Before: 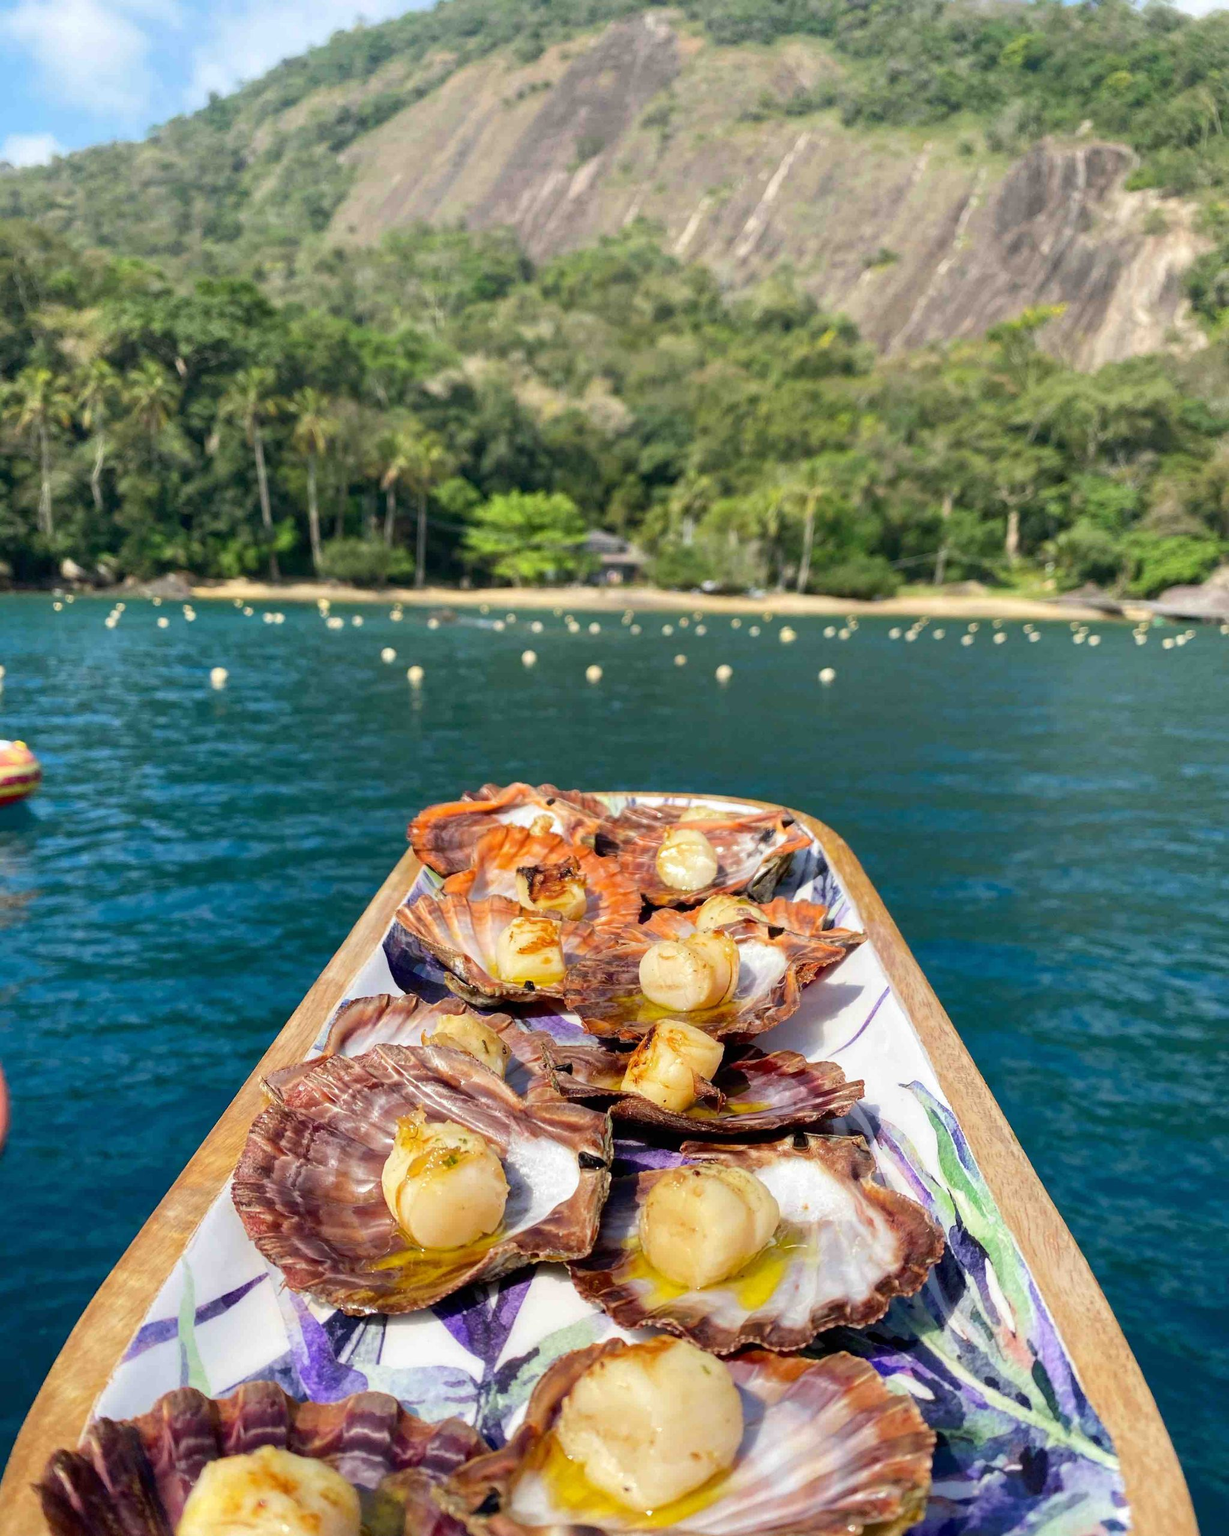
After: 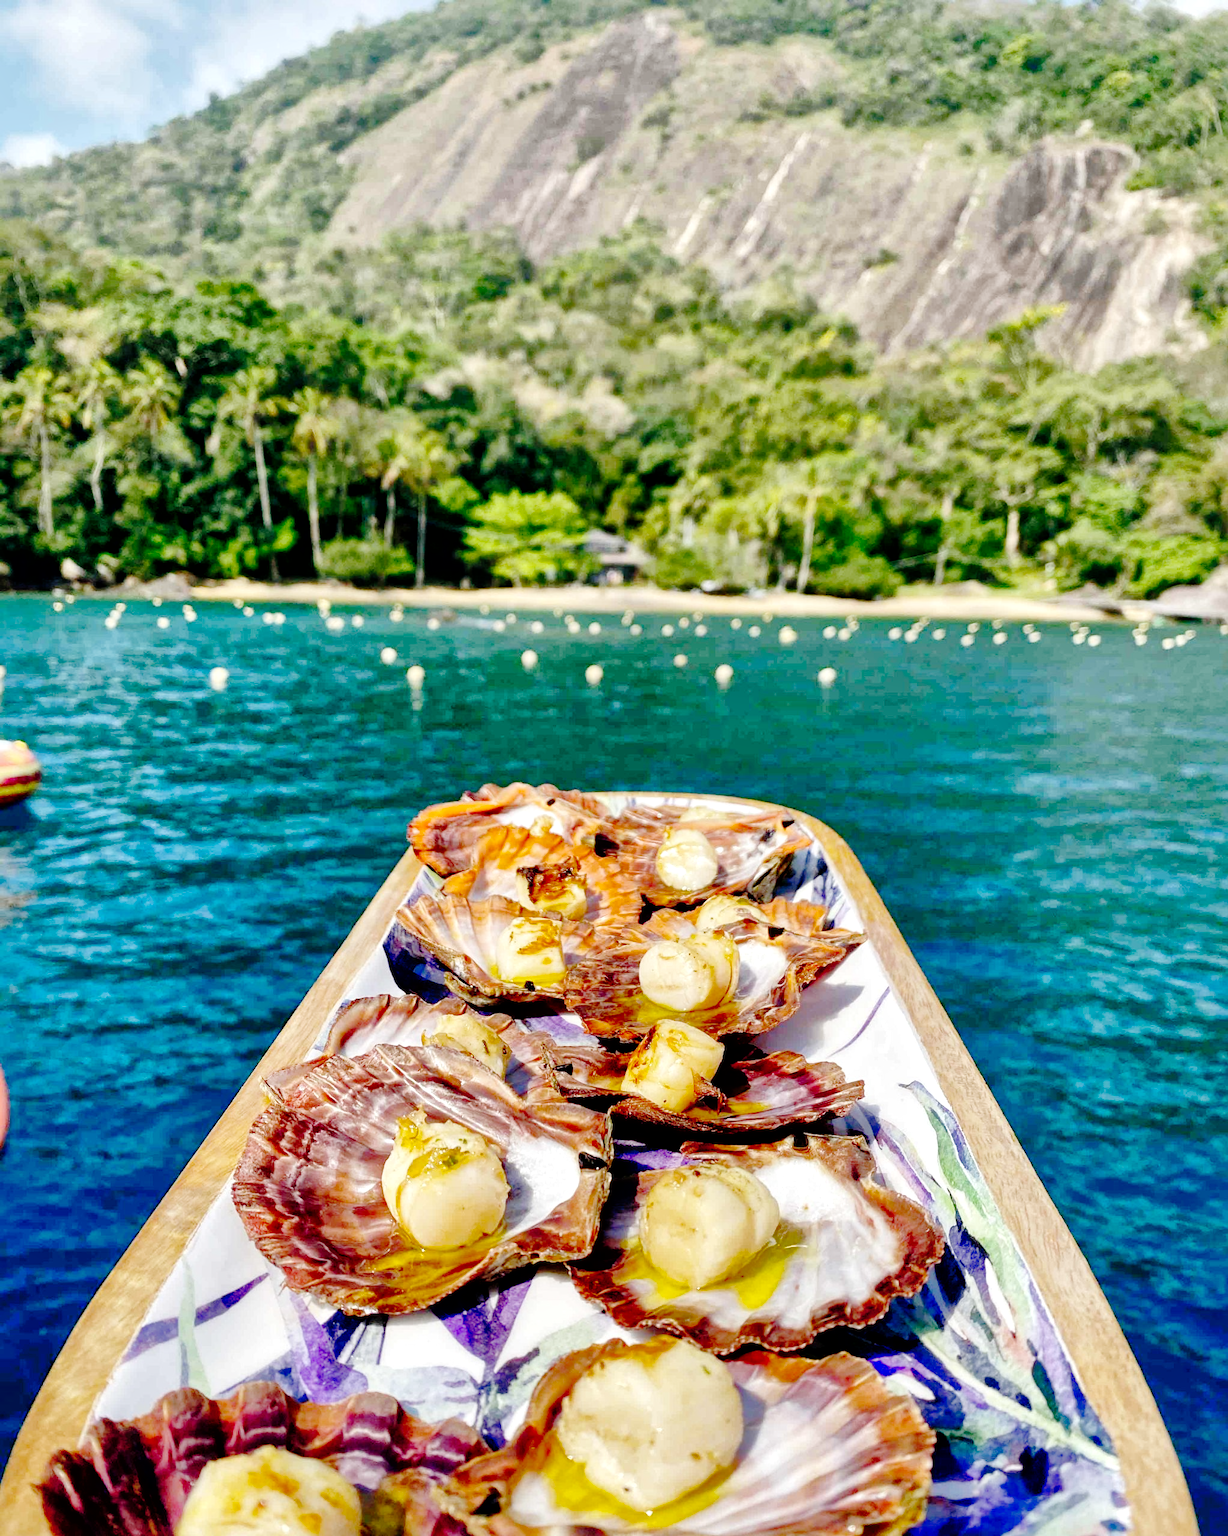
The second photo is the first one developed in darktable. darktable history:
contrast brightness saturation: saturation -0.05
shadows and highlights: on, module defaults
base curve: curves: ch0 [(0, 0) (0.036, 0.01) (0.123, 0.254) (0.258, 0.504) (0.507, 0.748) (1, 1)], preserve colors none
local contrast: mode bilateral grid, contrast 20, coarseness 50, detail 148%, midtone range 0.2
